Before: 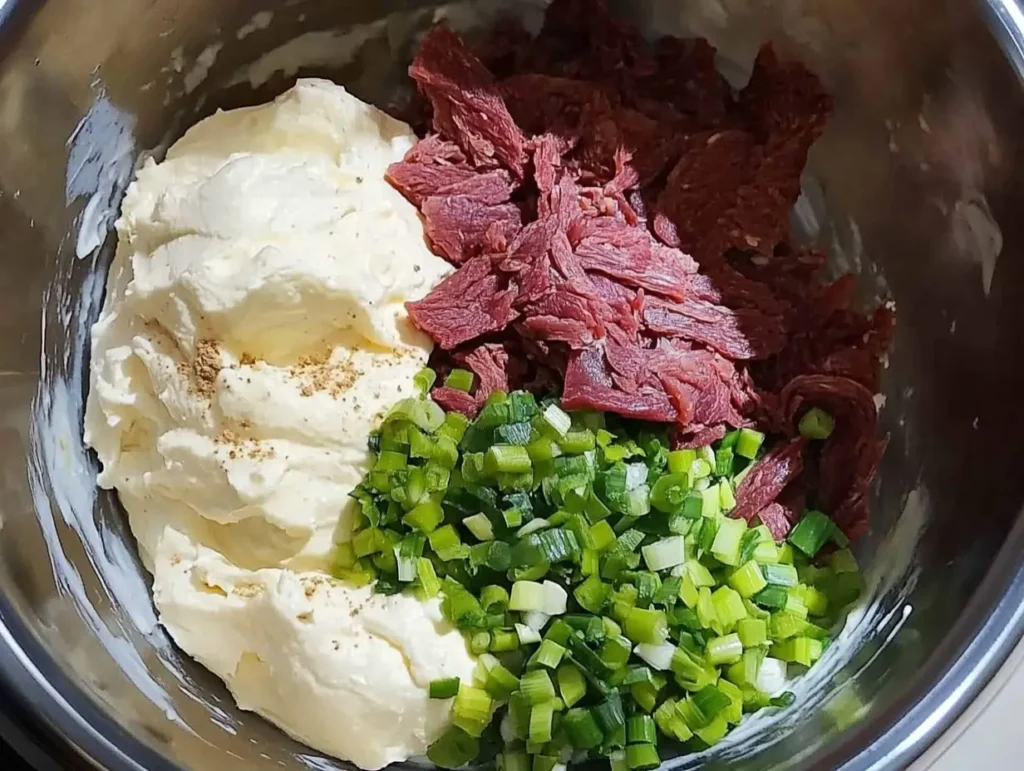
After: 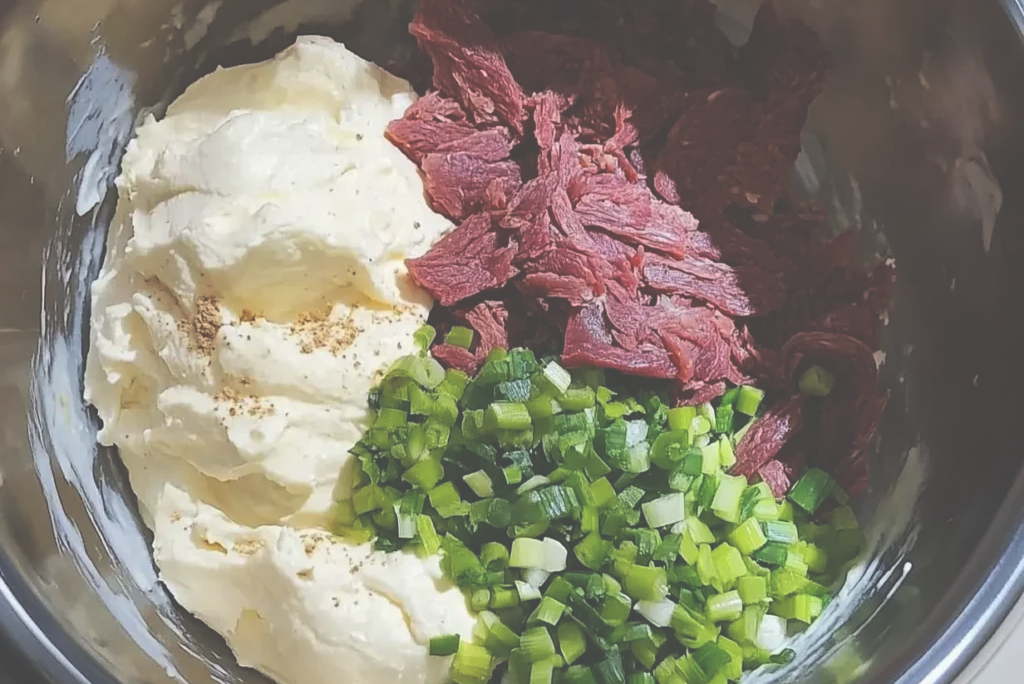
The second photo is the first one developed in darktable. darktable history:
exposure: black level correction -0.062, exposure -0.05 EV, compensate highlight preservation false
crop and rotate: top 5.609%, bottom 5.609%
